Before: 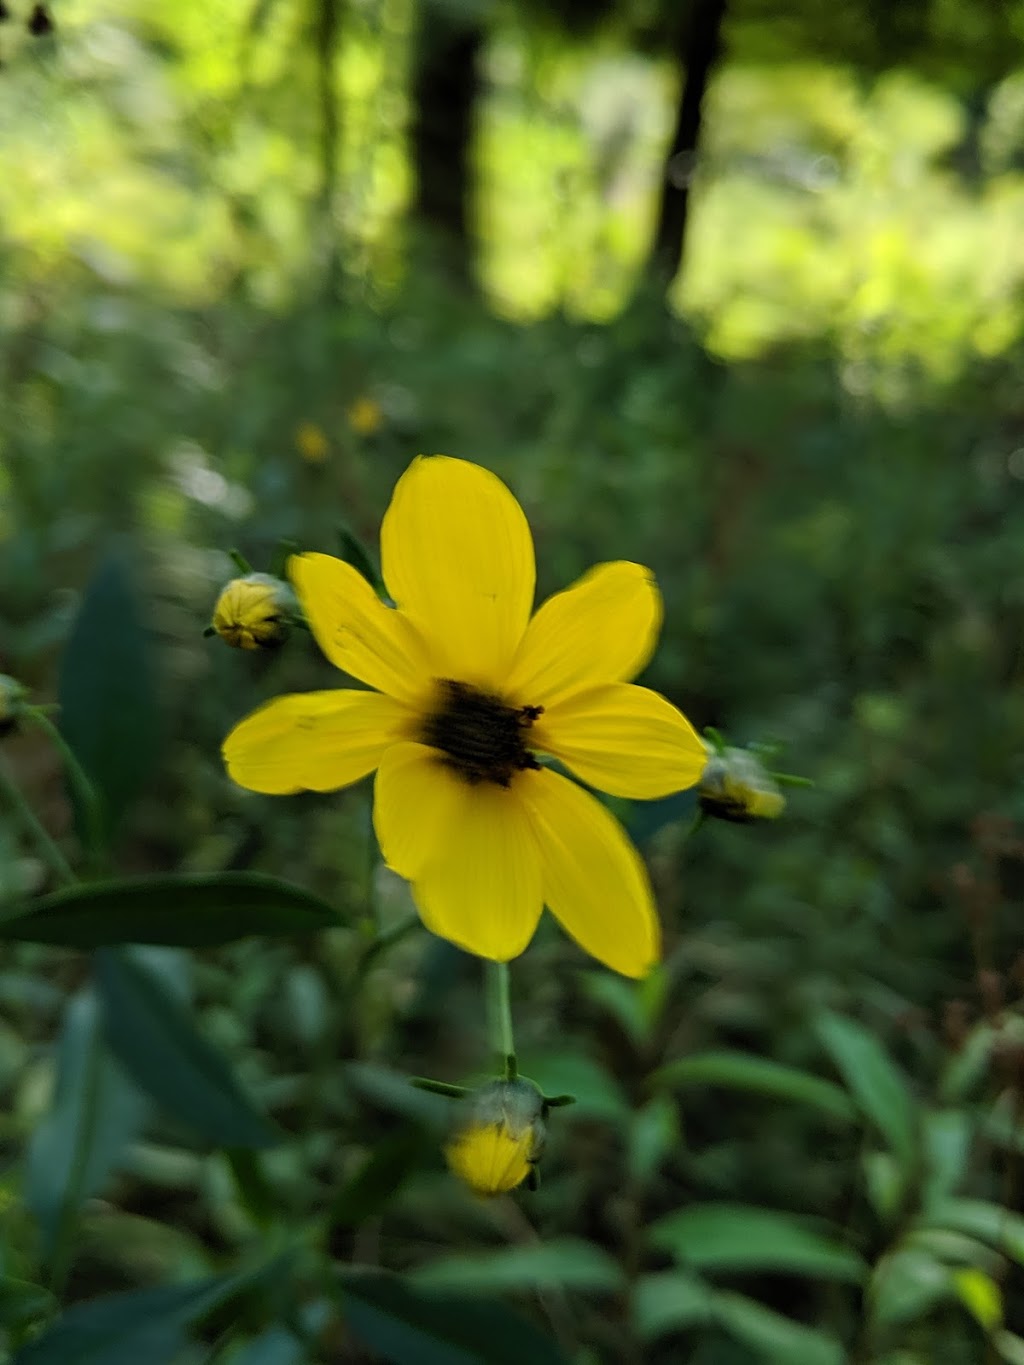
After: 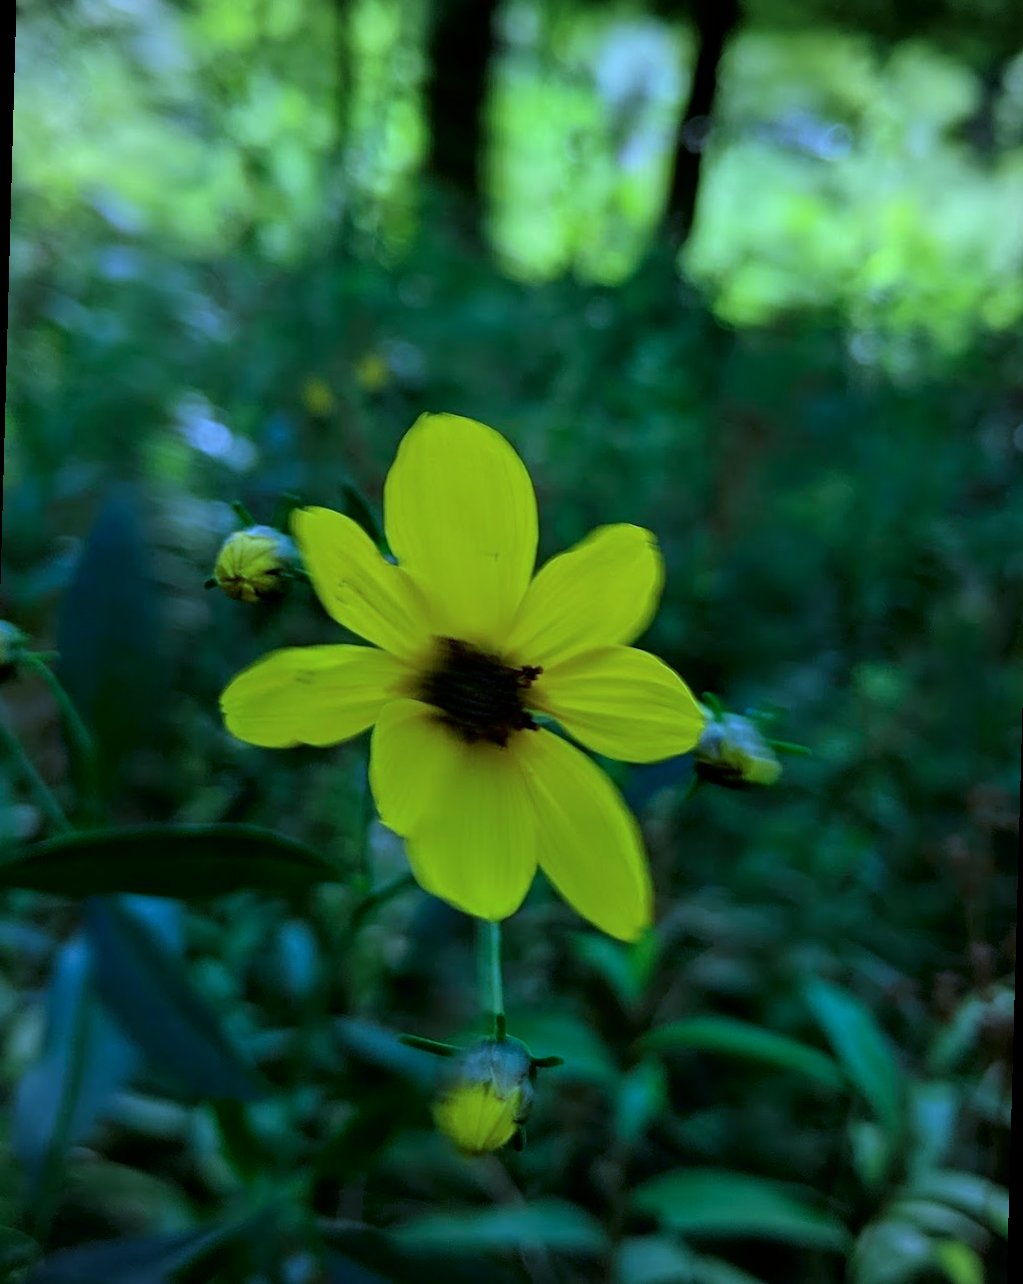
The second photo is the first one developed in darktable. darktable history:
white balance: red 0.766, blue 1.537
tone curve: curves: ch0 [(0, 0) (0.059, 0.027) (0.162, 0.125) (0.304, 0.279) (0.547, 0.532) (0.828, 0.815) (1, 0.983)]; ch1 [(0, 0) (0.23, 0.166) (0.34, 0.298) (0.371, 0.334) (0.435, 0.408) (0.477, 0.469) (0.499, 0.498) (0.529, 0.544) (0.559, 0.587) (0.743, 0.798) (1, 1)]; ch2 [(0, 0) (0.431, 0.414) (0.498, 0.503) (0.524, 0.531) (0.568, 0.567) (0.6, 0.597) (0.643, 0.631) (0.74, 0.721) (1, 1)], color space Lab, independent channels, preserve colors none
rotate and perspective: rotation 1.57°, crop left 0.018, crop right 0.982, crop top 0.039, crop bottom 0.961
vignetting: fall-off radius 81.94%
